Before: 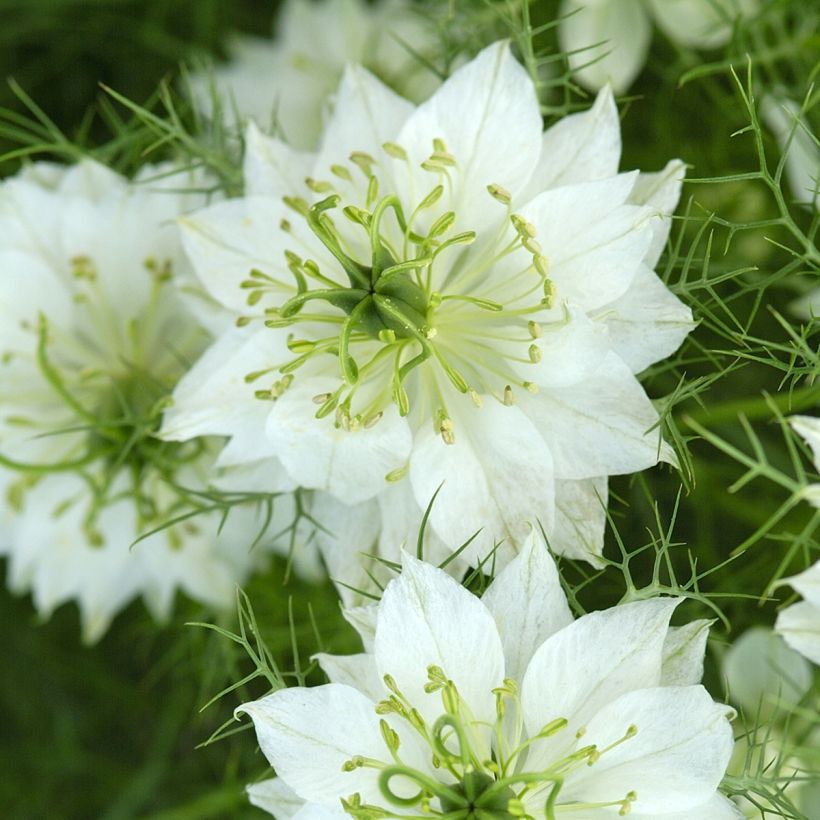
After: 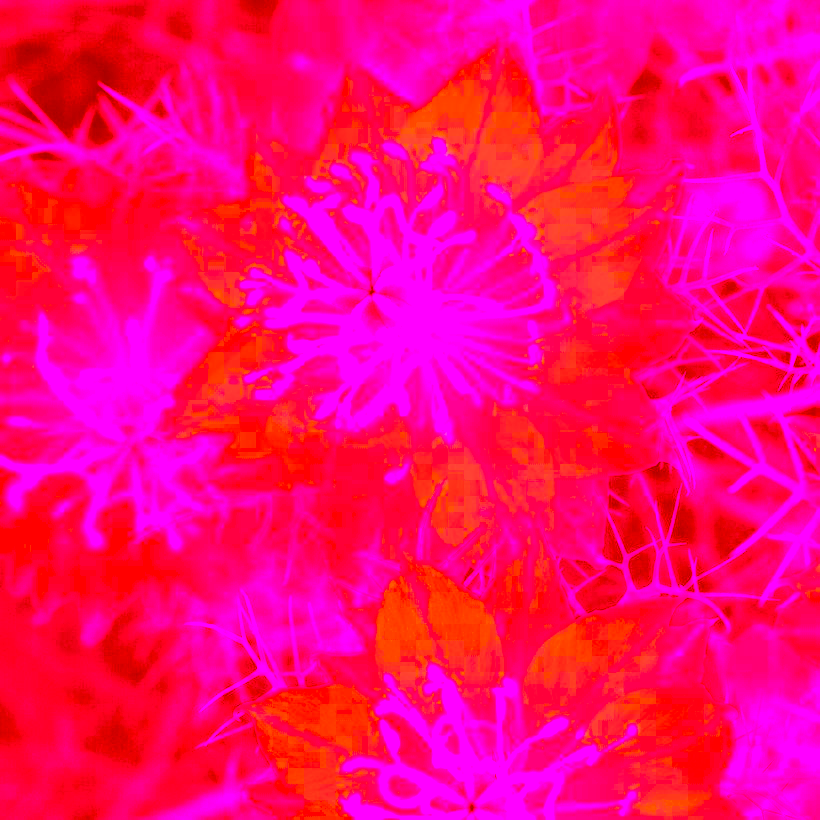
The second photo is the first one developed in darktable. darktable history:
base curve: curves: ch0 [(0, 0) (0.028, 0.03) (0.121, 0.232) (0.46, 0.748) (0.859, 0.968) (1, 1)]
color correction: highlights a* -39.21, highlights b* -39.95, shadows a* -39.59, shadows b* -39.47, saturation -2.94
contrast brightness saturation: saturation -0.099
exposure: black level correction 0, exposure 0.697 EV, compensate highlight preservation false
